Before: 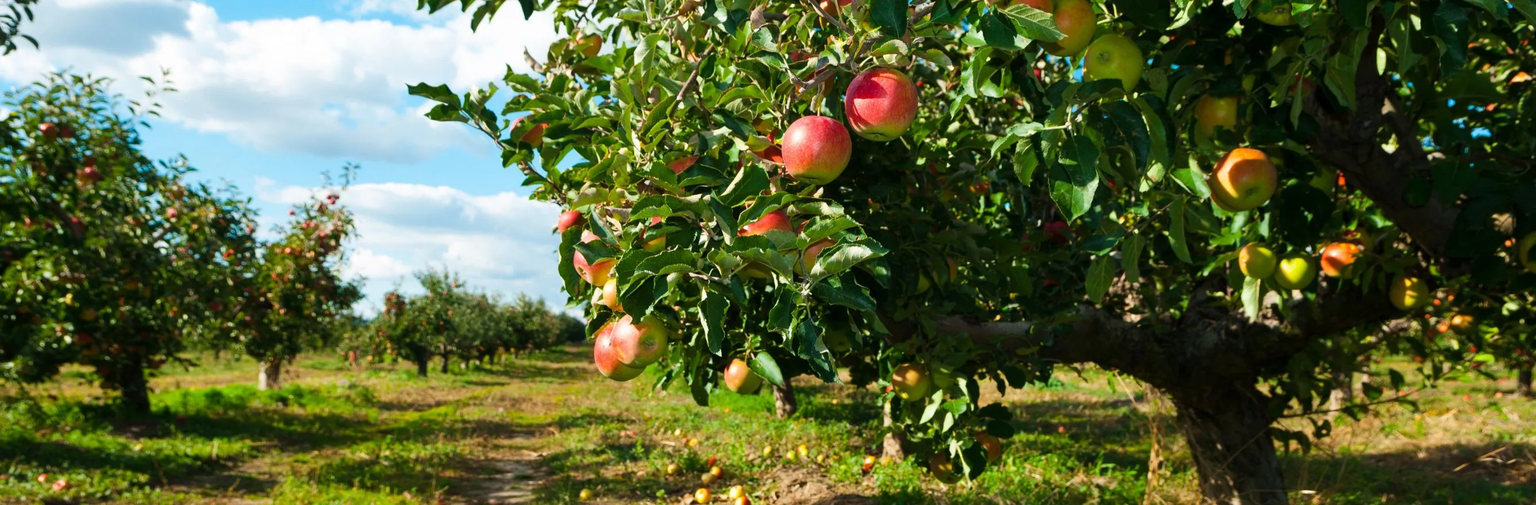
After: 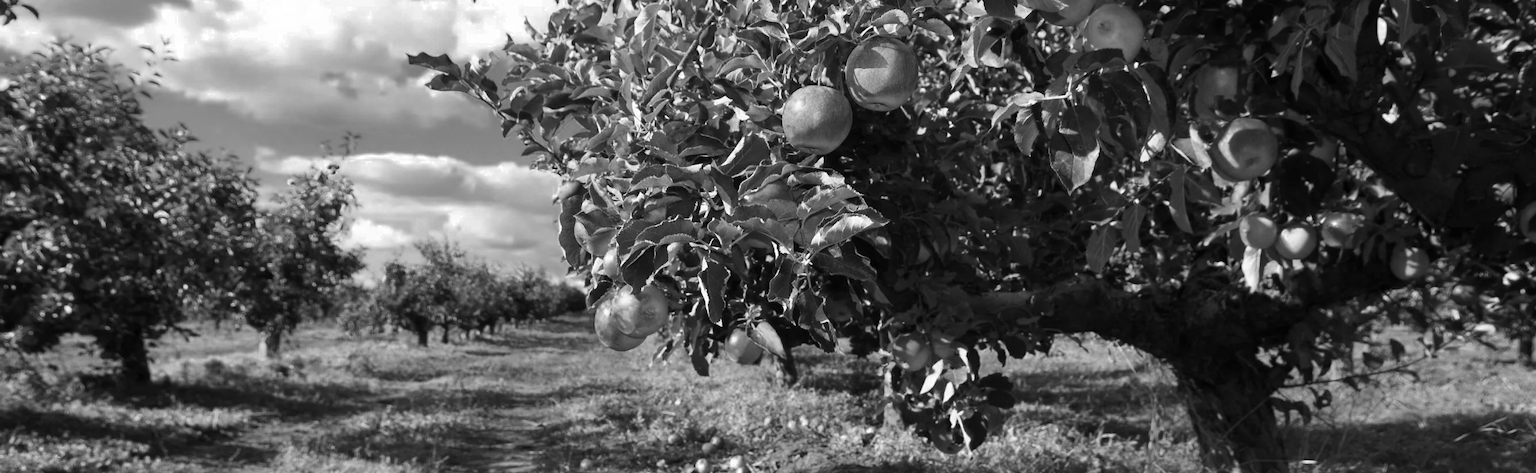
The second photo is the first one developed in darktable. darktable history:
color zones: curves: ch0 [(0.002, 0.589) (0.107, 0.484) (0.146, 0.249) (0.217, 0.352) (0.309, 0.525) (0.39, 0.404) (0.455, 0.169) (0.597, 0.055) (0.724, 0.212) (0.775, 0.691) (0.869, 0.571) (1, 0.587)]; ch1 [(0, 0) (0.143, 0) (0.286, 0) (0.429, 0) (0.571, 0) (0.714, 0) (0.857, 0)]
crop and rotate: top 6.25%
